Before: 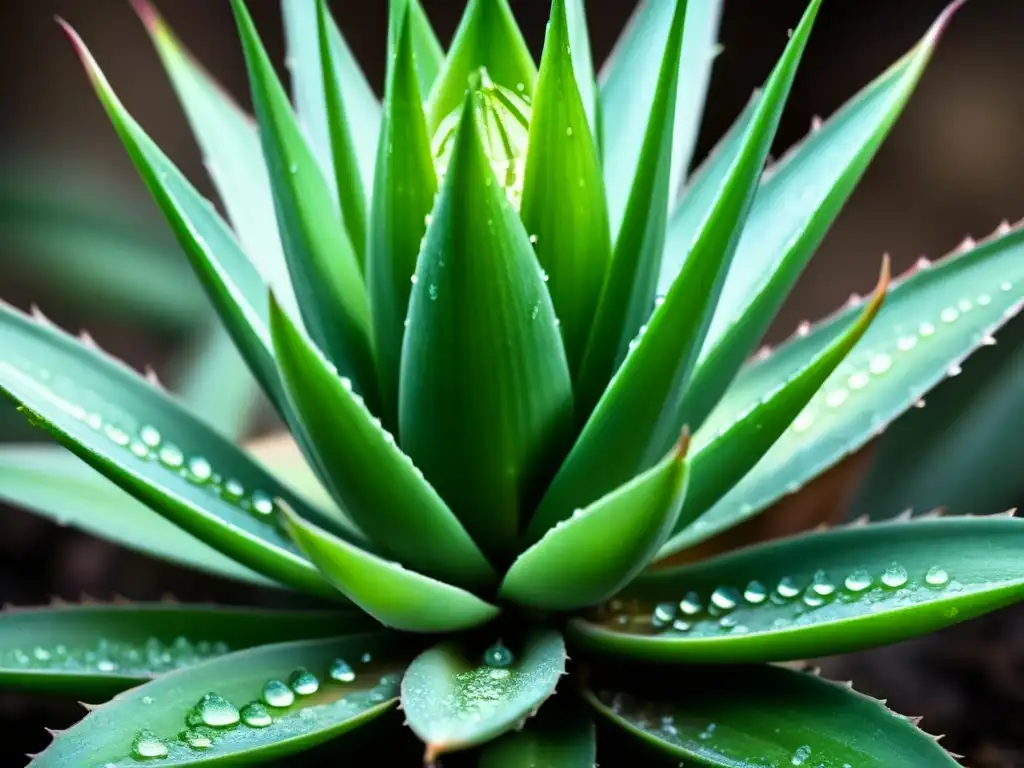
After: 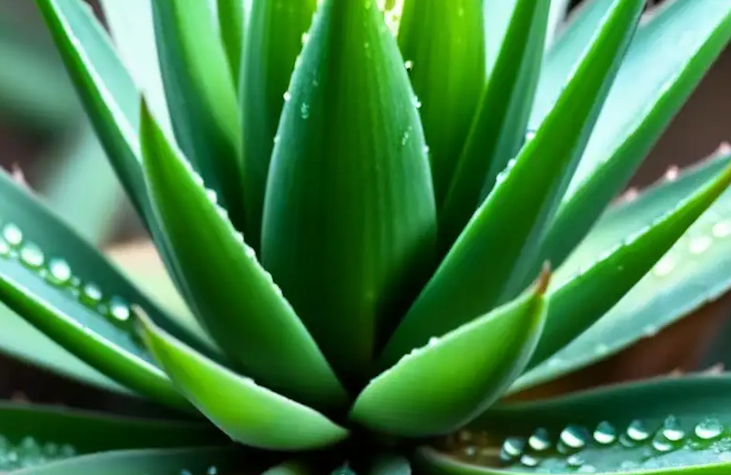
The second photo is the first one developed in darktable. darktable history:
crop and rotate: angle -4.07°, left 9.8%, top 20.565%, right 12.224%, bottom 11.786%
